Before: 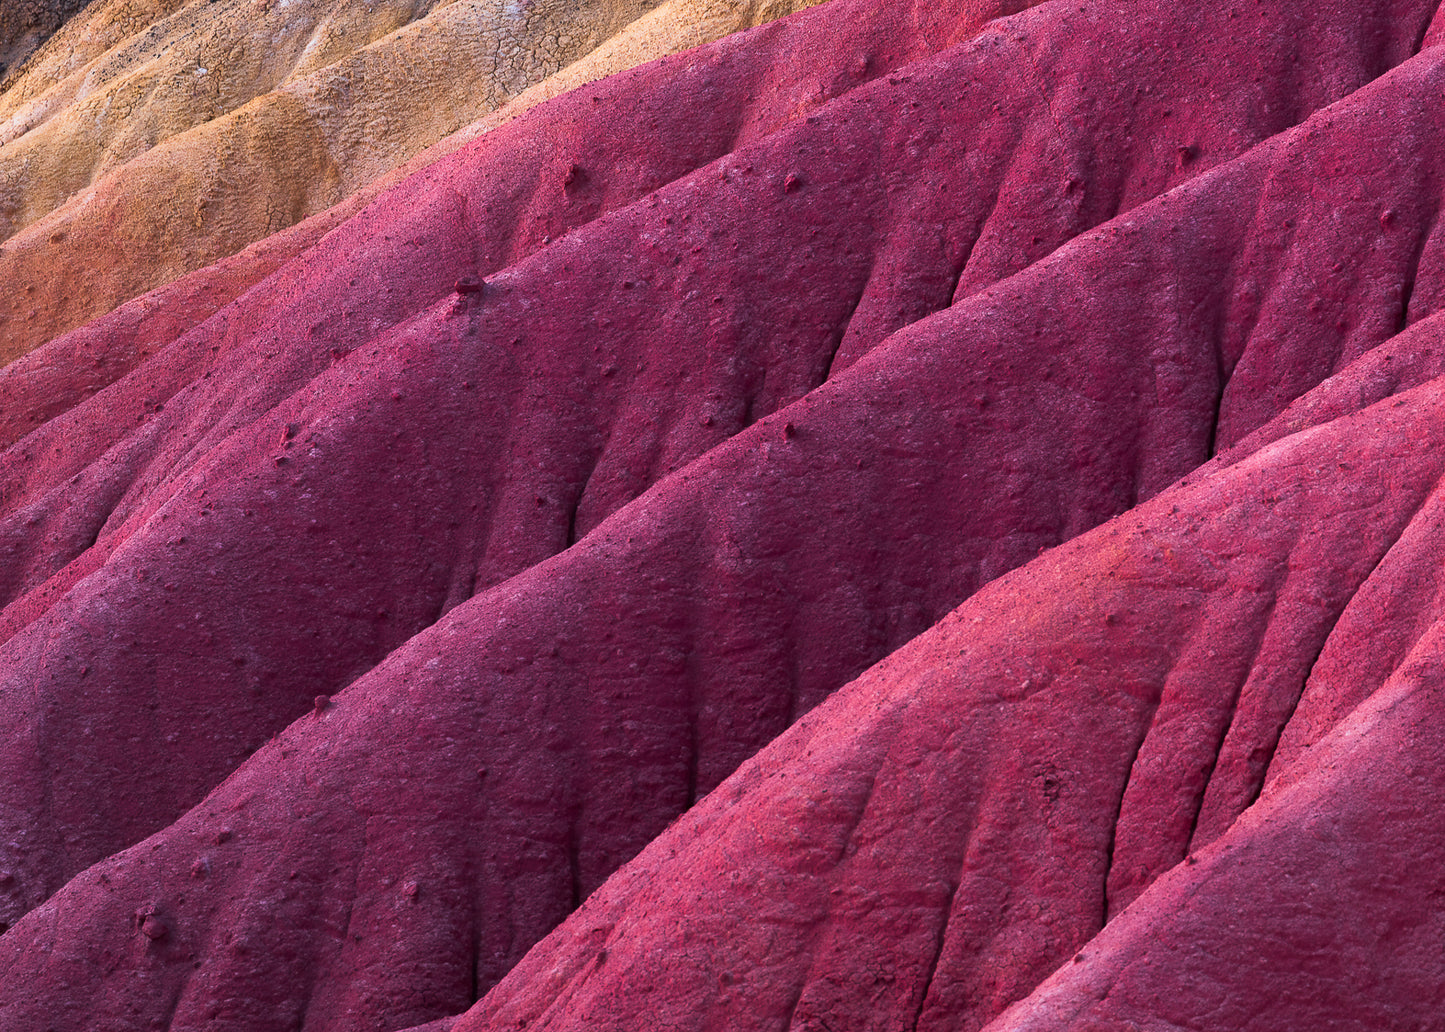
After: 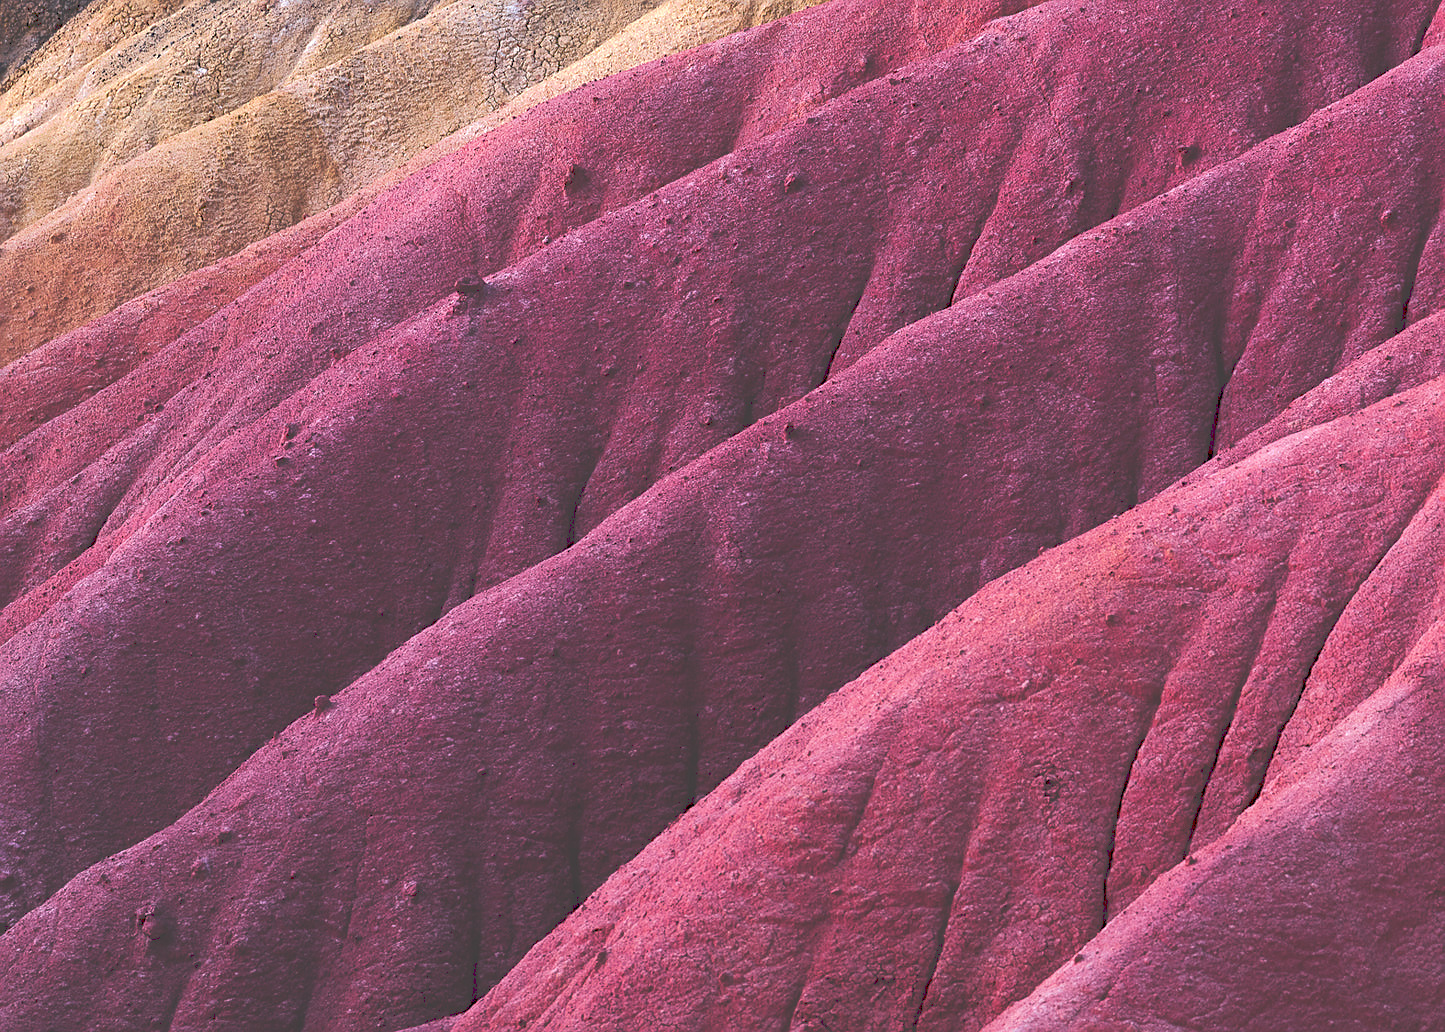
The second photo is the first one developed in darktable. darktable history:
tone curve: curves: ch0 [(0, 0) (0.003, 0.264) (0.011, 0.264) (0.025, 0.265) (0.044, 0.269) (0.069, 0.273) (0.1, 0.28) (0.136, 0.292) (0.177, 0.309) (0.224, 0.336) (0.277, 0.371) (0.335, 0.412) (0.399, 0.469) (0.468, 0.533) (0.543, 0.595) (0.623, 0.66) (0.709, 0.73) (0.801, 0.8) (0.898, 0.854) (1, 1)], preserve colors none
tone equalizer: -8 EV -0.417 EV, -7 EV -0.389 EV, -6 EV -0.333 EV, -5 EV -0.222 EV, -3 EV 0.222 EV, -2 EV 0.333 EV, -1 EV 0.389 EV, +0 EV 0.417 EV, edges refinement/feathering 500, mask exposure compensation -1.57 EV, preserve details no
sharpen: on, module defaults
